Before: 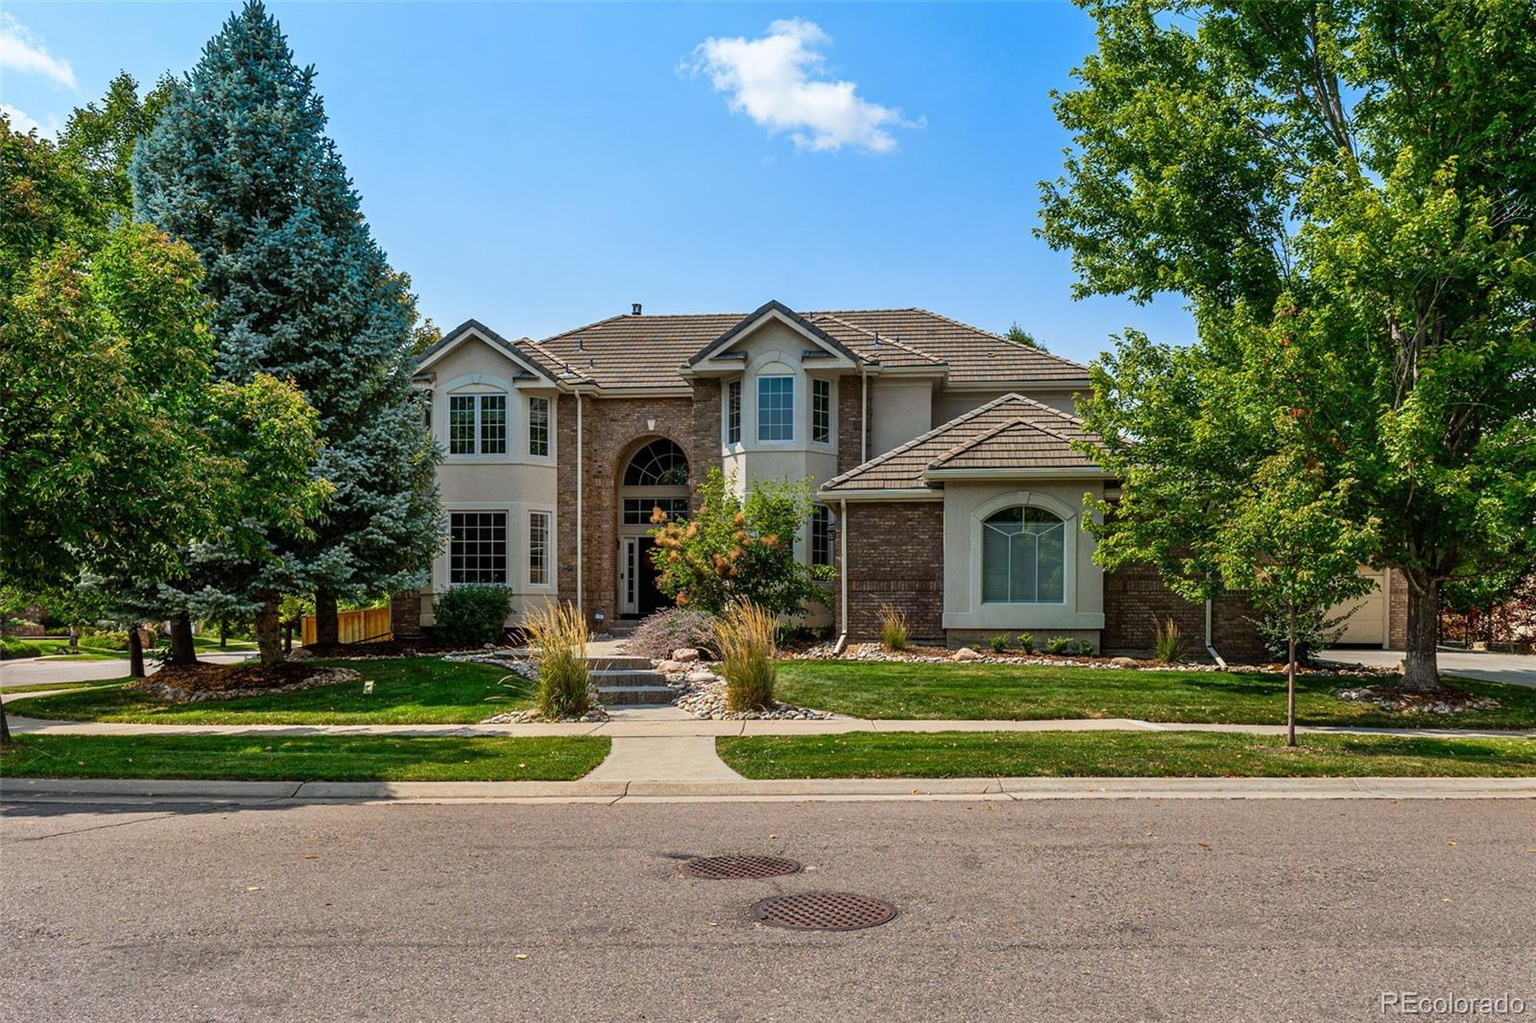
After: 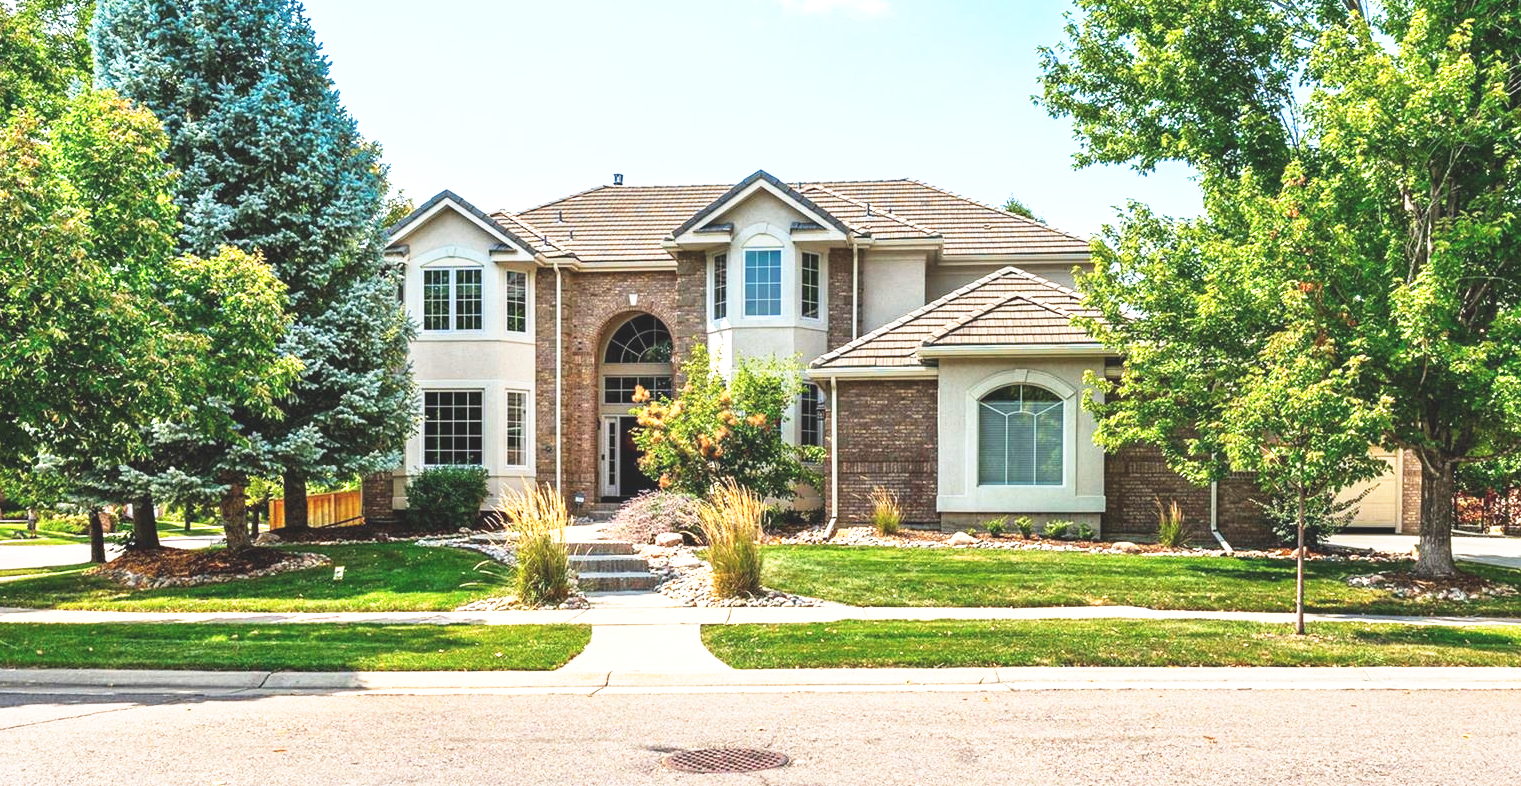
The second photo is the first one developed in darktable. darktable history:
crop and rotate: left 2.937%, top 13.439%, right 1.944%, bottom 12.805%
exposure: black level correction -0.005, exposure 1 EV, compensate exposure bias true, compensate highlight preservation false
base curve: curves: ch0 [(0, 0) (0.557, 0.834) (1, 1)], preserve colors none
